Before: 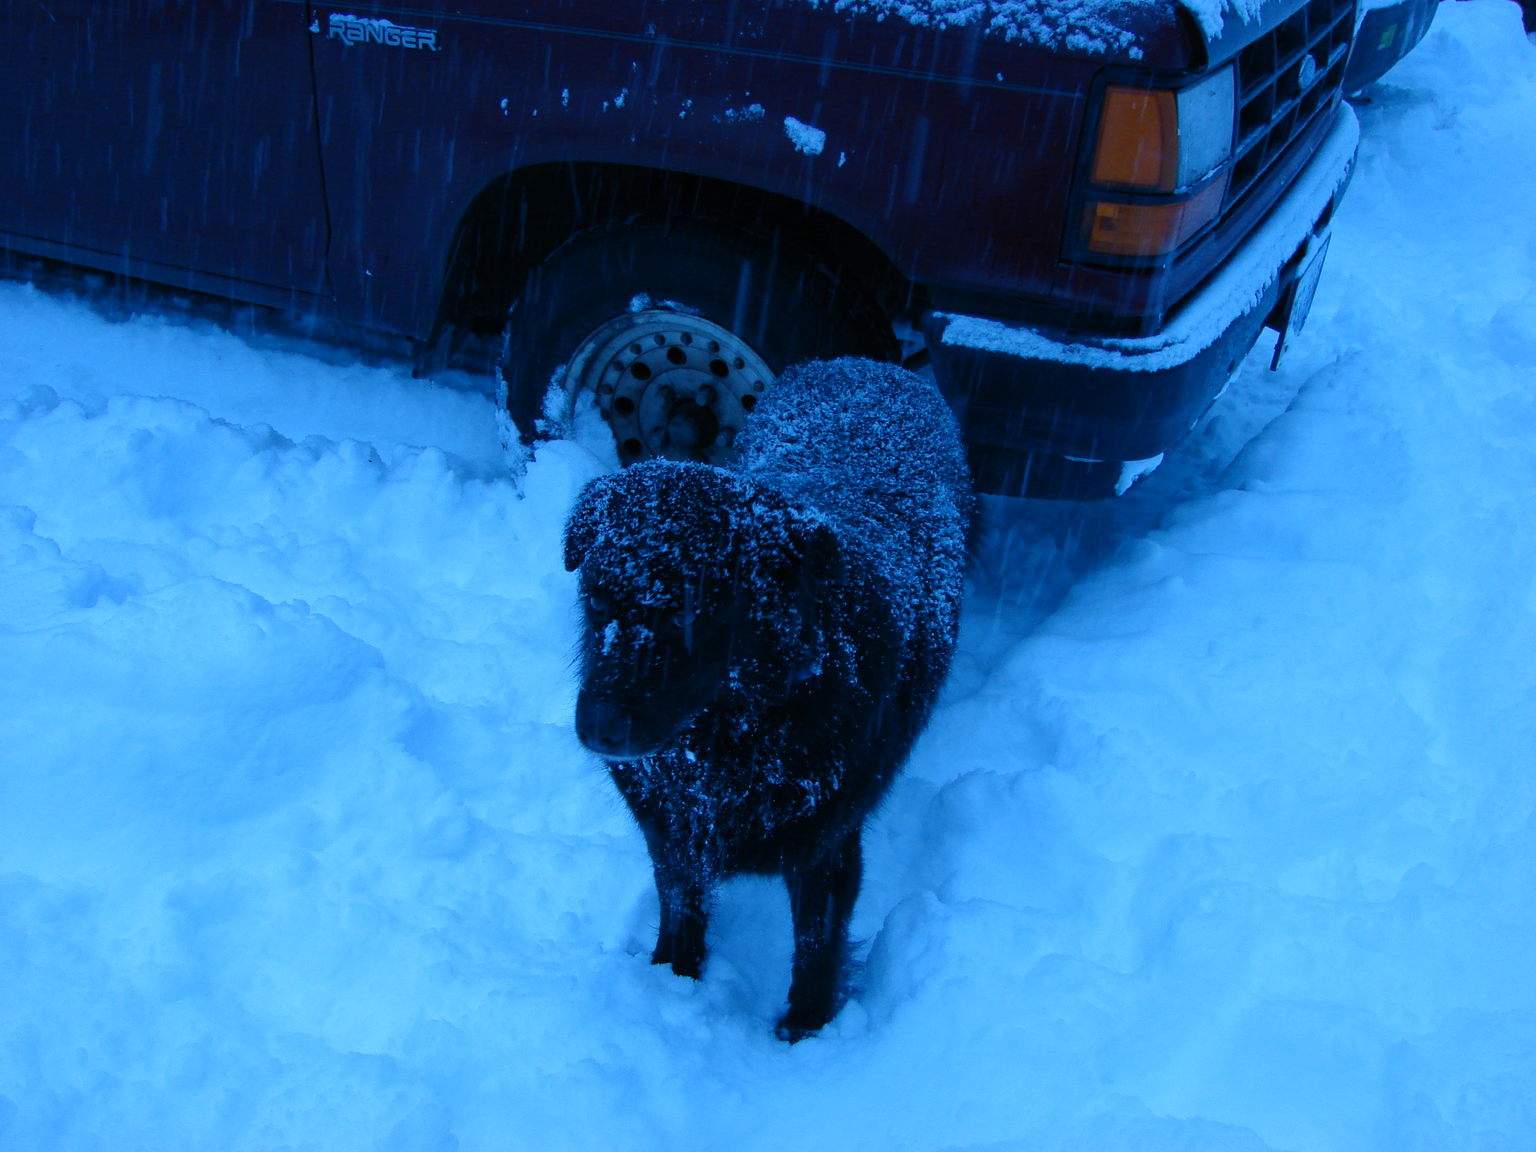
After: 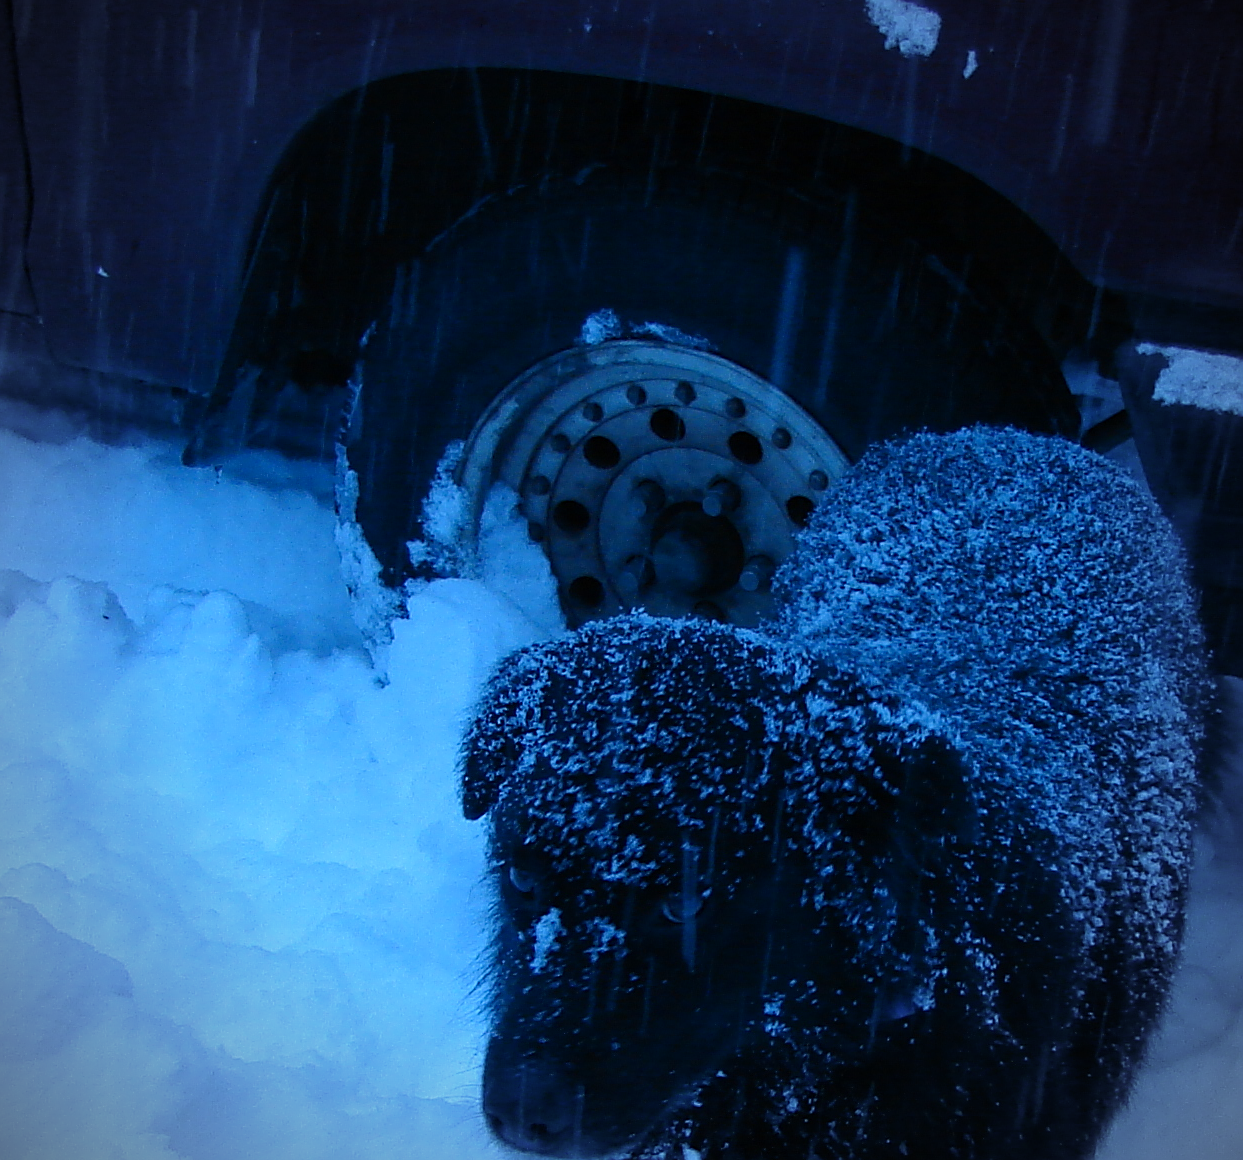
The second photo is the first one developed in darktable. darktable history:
crop: left 20.374%, top 10.824%, right 35.468%, bottom 34.236%
sharpen: amount 0.498
vignetting: fall-off start 74.04%, fall-off radius 66.39%, brightness -0.688, unbound false
